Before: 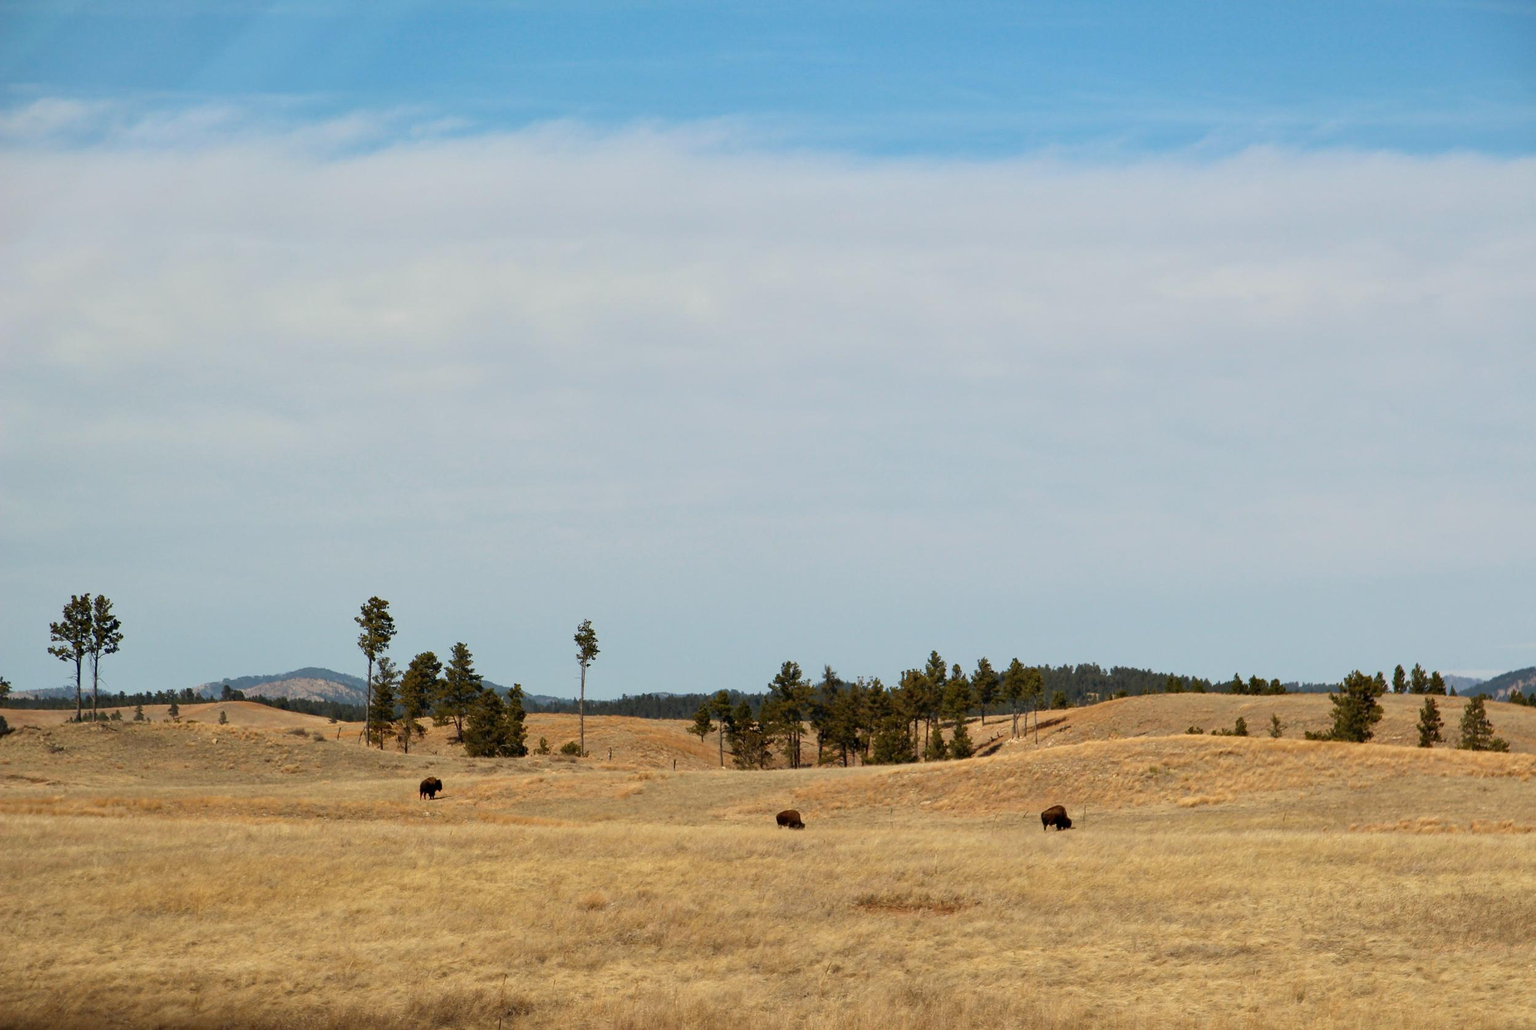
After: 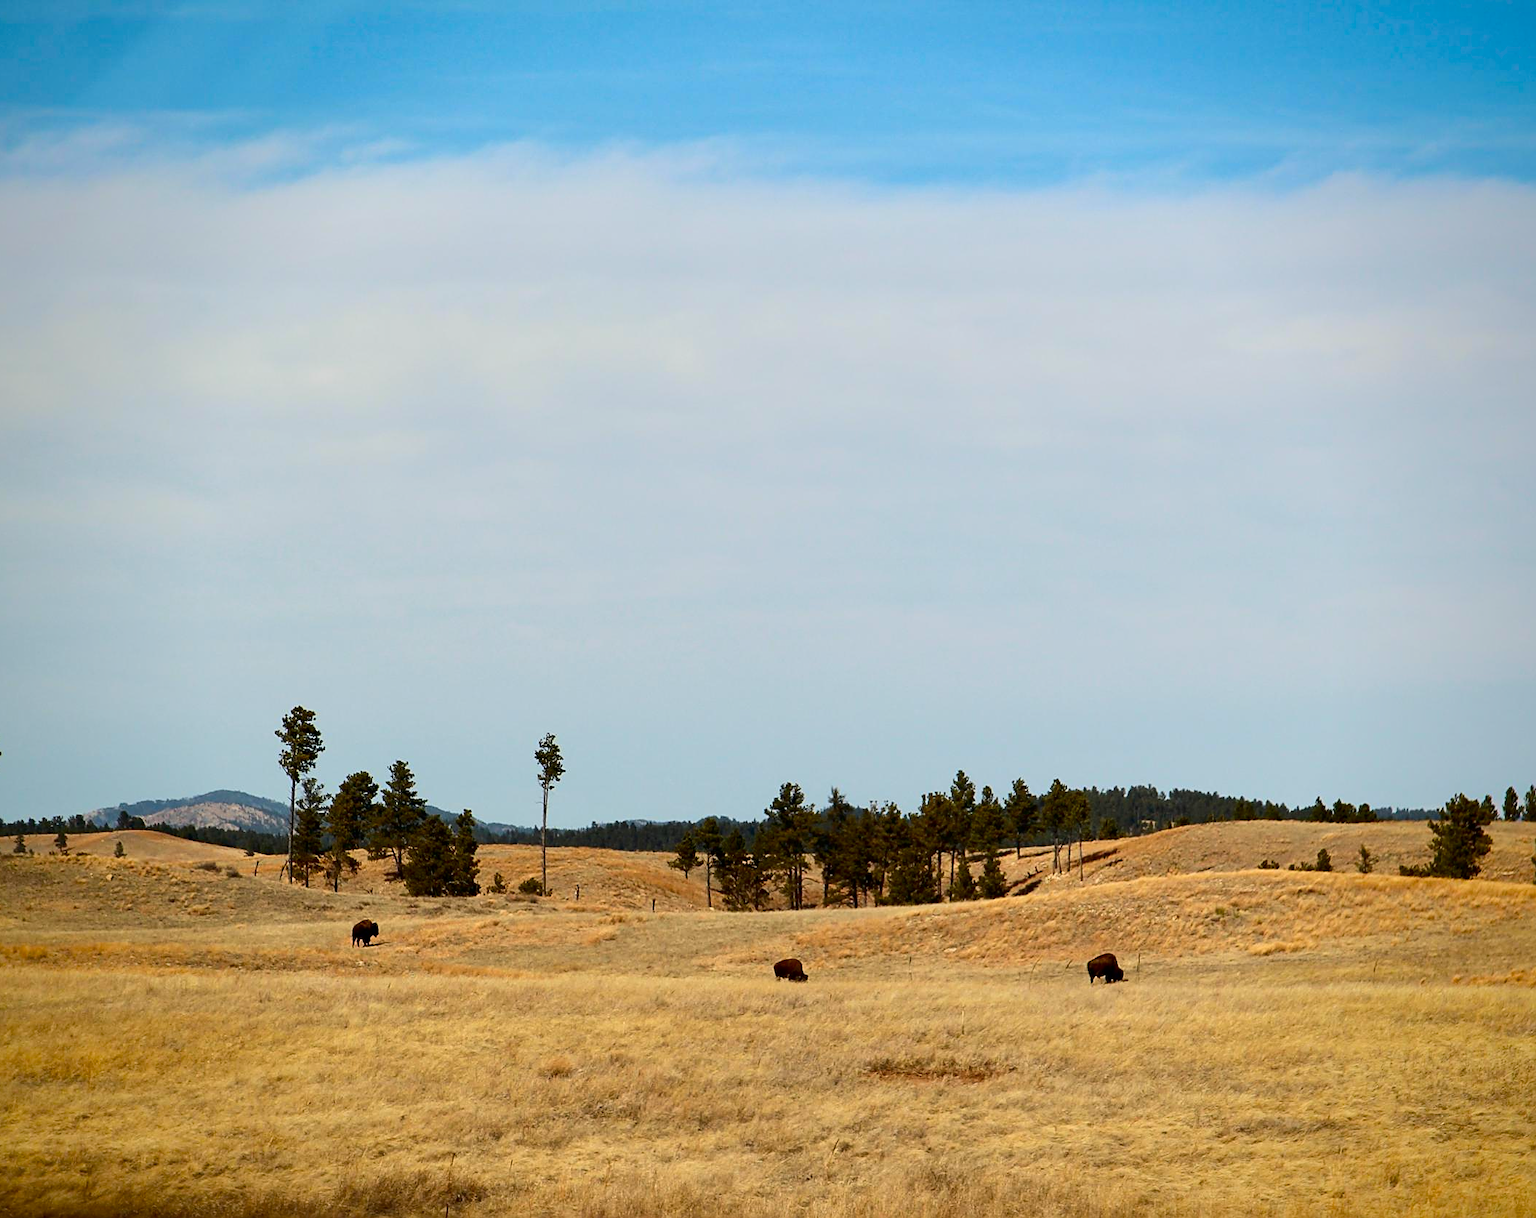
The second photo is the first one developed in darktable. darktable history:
exposure: exposure -0.262 EV, compensate highlight preservation false
tone equalizer: edges refinement/feathering 500, mask exposure compensation -1.57 EV, preserve details no
crop: left 7.962%, right 7.5%
tone curve: curves: ch0 [(0, 0) (0.004, 0.002) (0.02, 0.013) (0.218, 0.218) (0.664, 0.718) (0.832, 0.873) (1, 1)], color space Lab, independent channels, preserve colors none
sharpen: on, module defaults
vignetting: fall-off start 74.17%, fall-off radius 66.31%, saturation 0.374, unbound false
contrast brightness saturation: contrast 0.18, saturation 0.301
